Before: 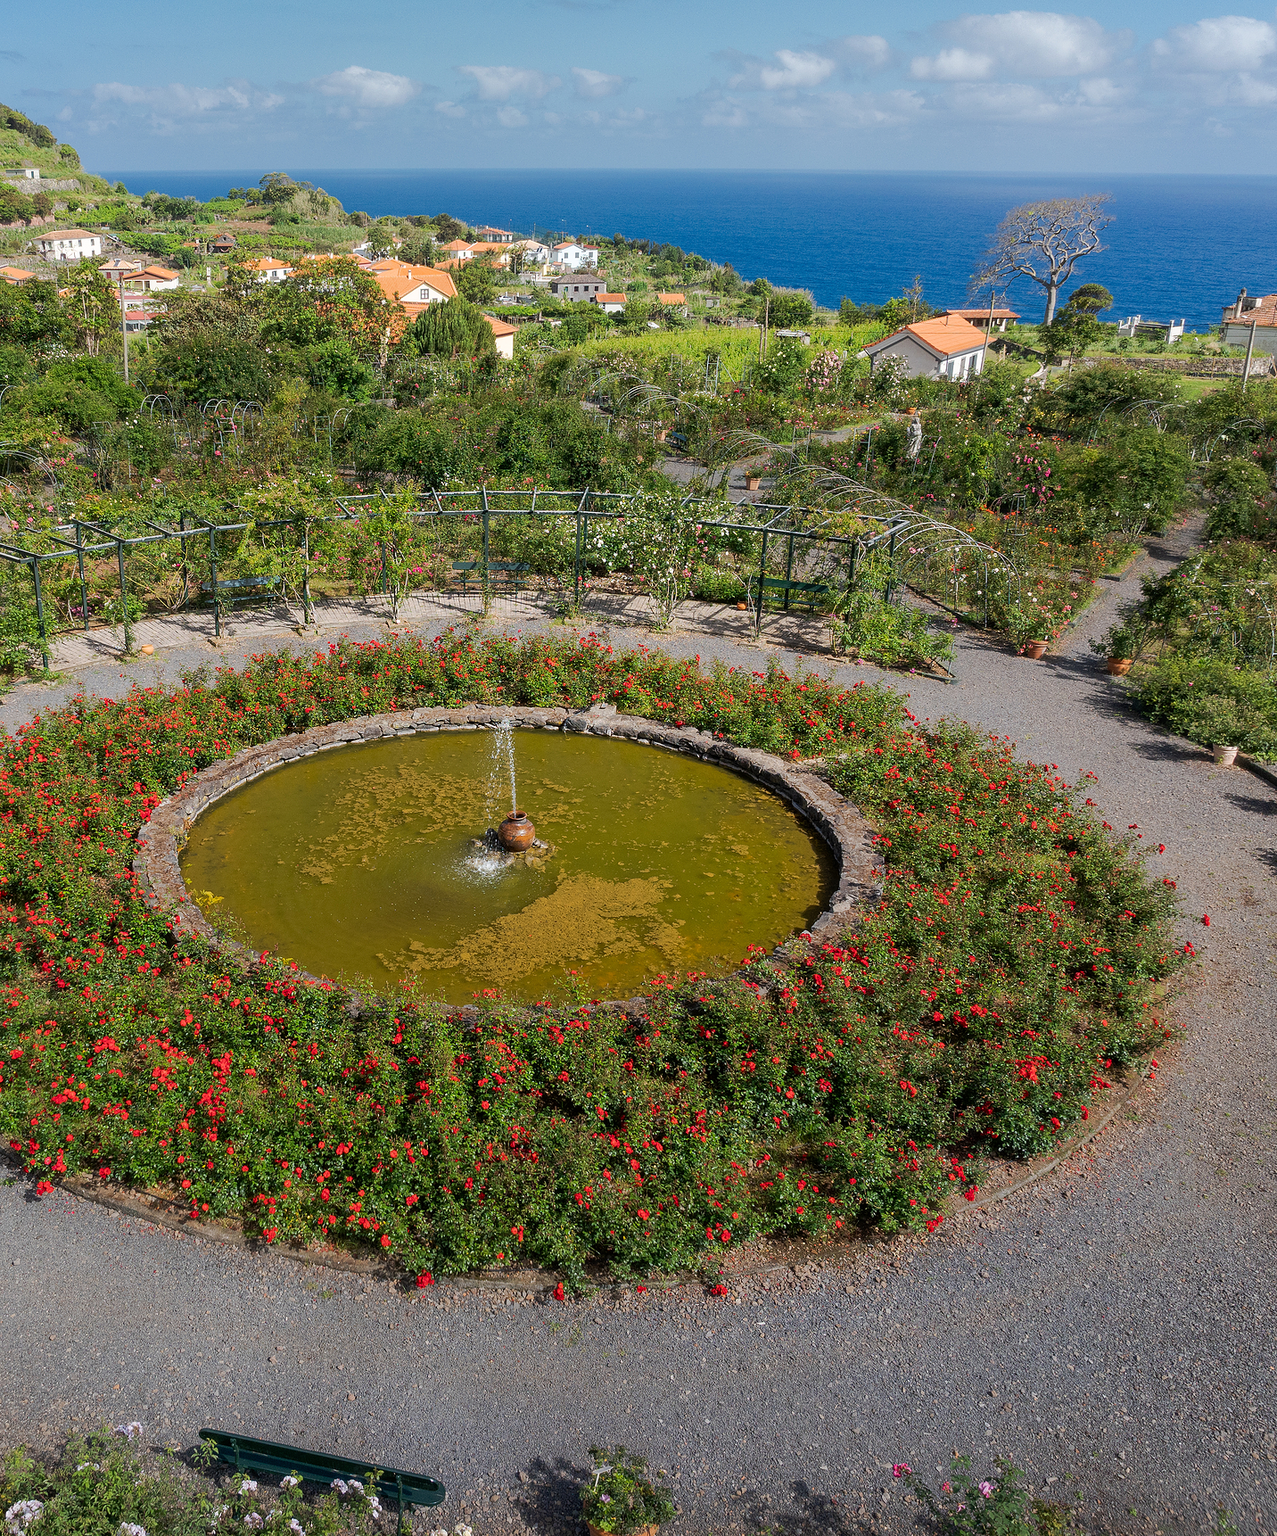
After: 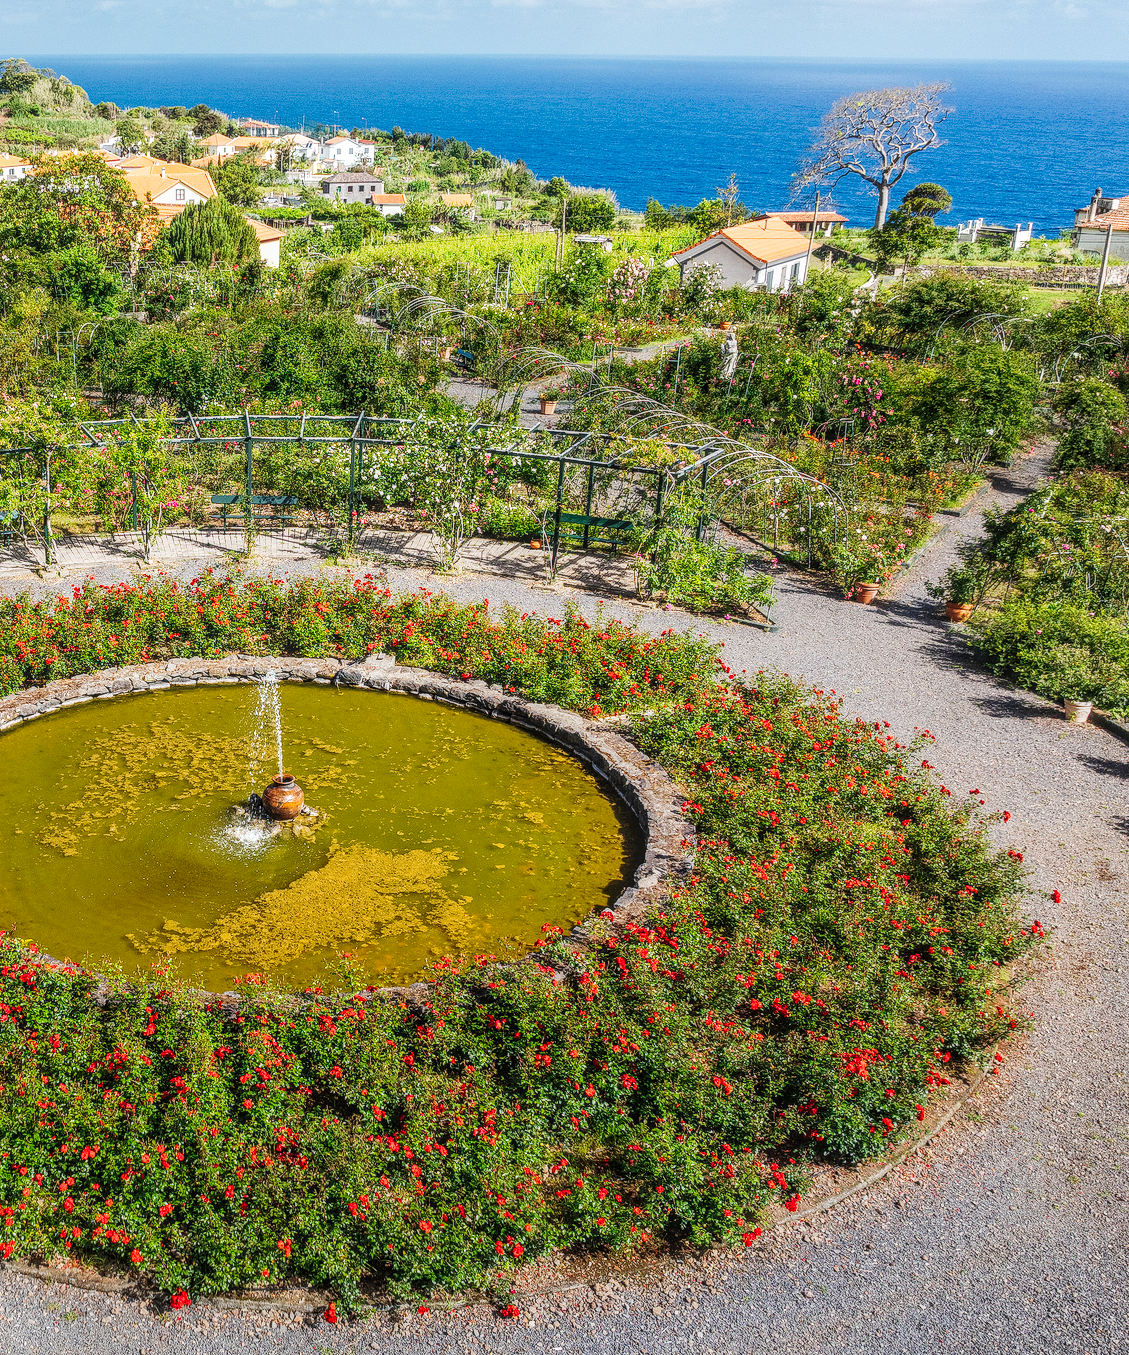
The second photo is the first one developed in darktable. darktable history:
local contrast: highlights 0%, shadows 0%, detail 133%
crop and rotate: left 20.74%, top 7.912%, right 0.375%, bottom 13.378%
base curve: curves: ch0 [(0, 0) (0.036, 0.037) (0.121, 0.228) (0.46, 0.76) (0.859, 0.983) (1, 1)], preserve colors none
